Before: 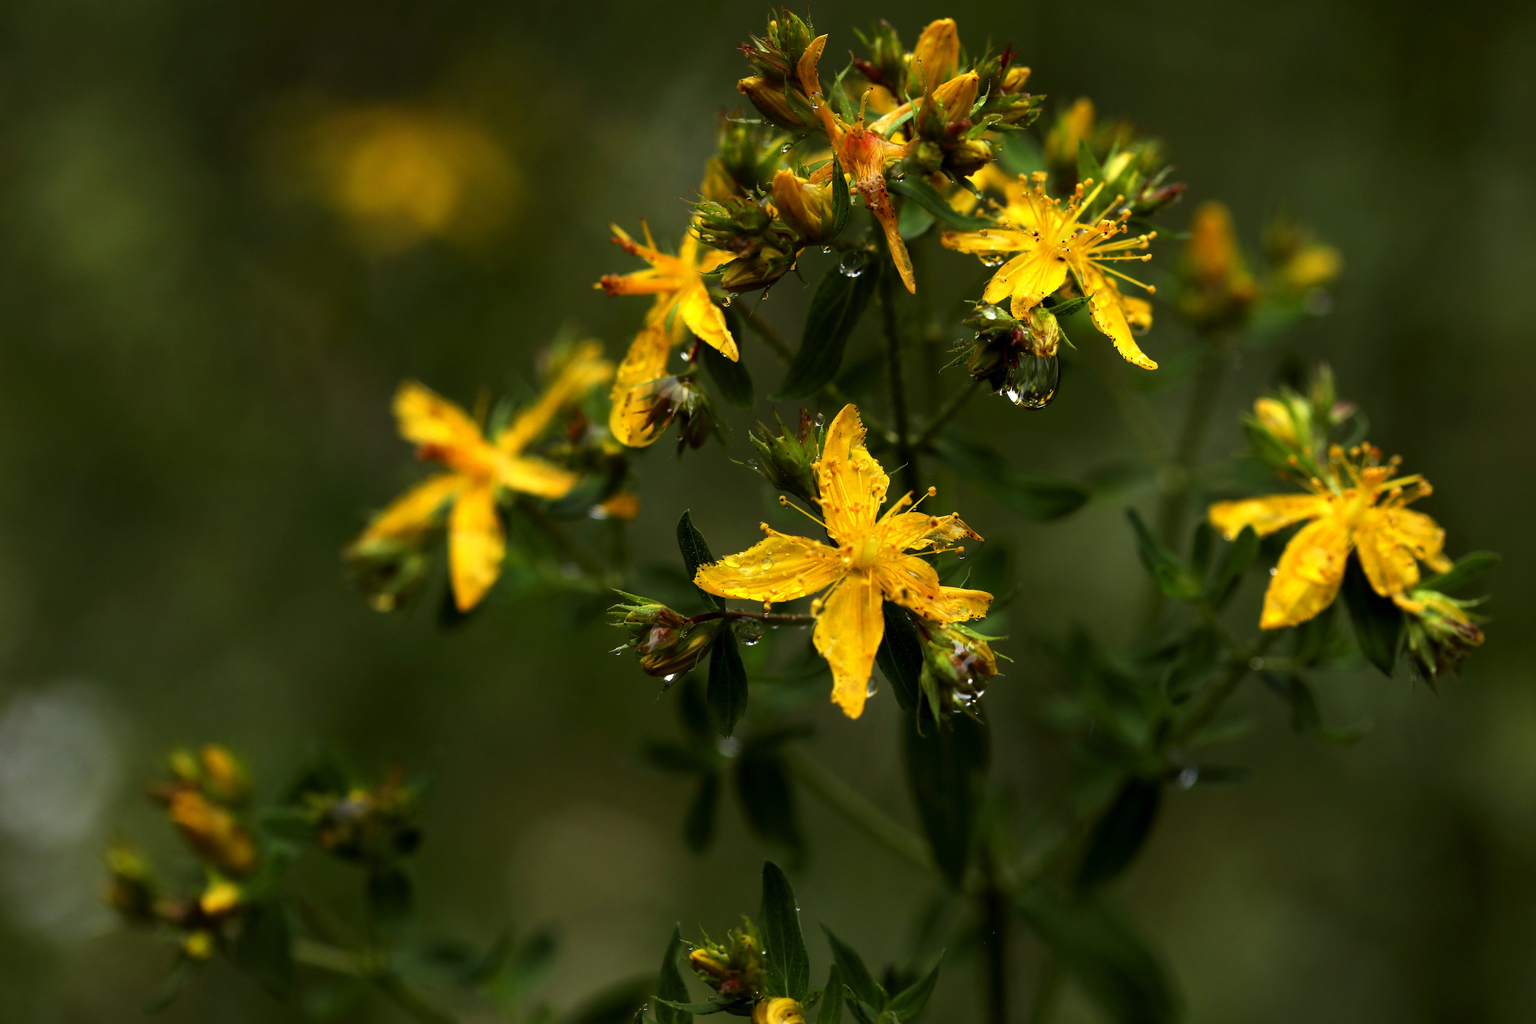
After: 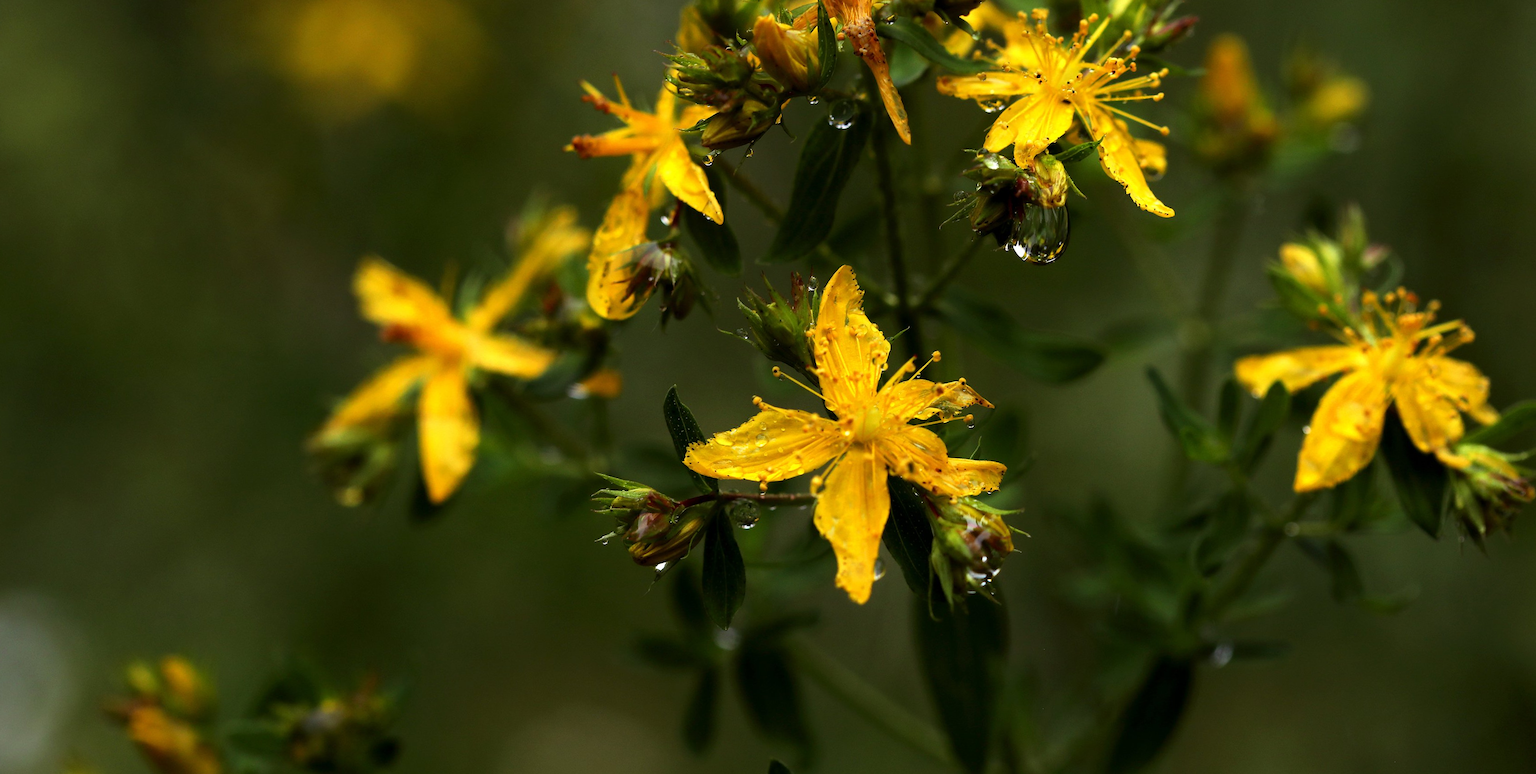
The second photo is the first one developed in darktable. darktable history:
crop and rotate: left 2.991%, top 13.302%, right 1.981%, bottom 12.636%
color zones: curves: ch0 [(0, 0.5) (0.143, 0.5) (0.286, 0.5) (0.429, 0.5) (0.571, 0.5) (0.714, 0.476) (0.857, 0.5) (1, 0.5)]; ch2 [(0, 0.5) (0.143, 0.5) (0.286, 0.5) (0.429, 0.5) (0.571, 0.5) (0.714, 0.487) (0.857, 0.5) (1, 0.5)]
rotate and perspective: rotation -2°, crop left 0.022, crop right 0.978, crop top 0.049, crop bottom 0.951
